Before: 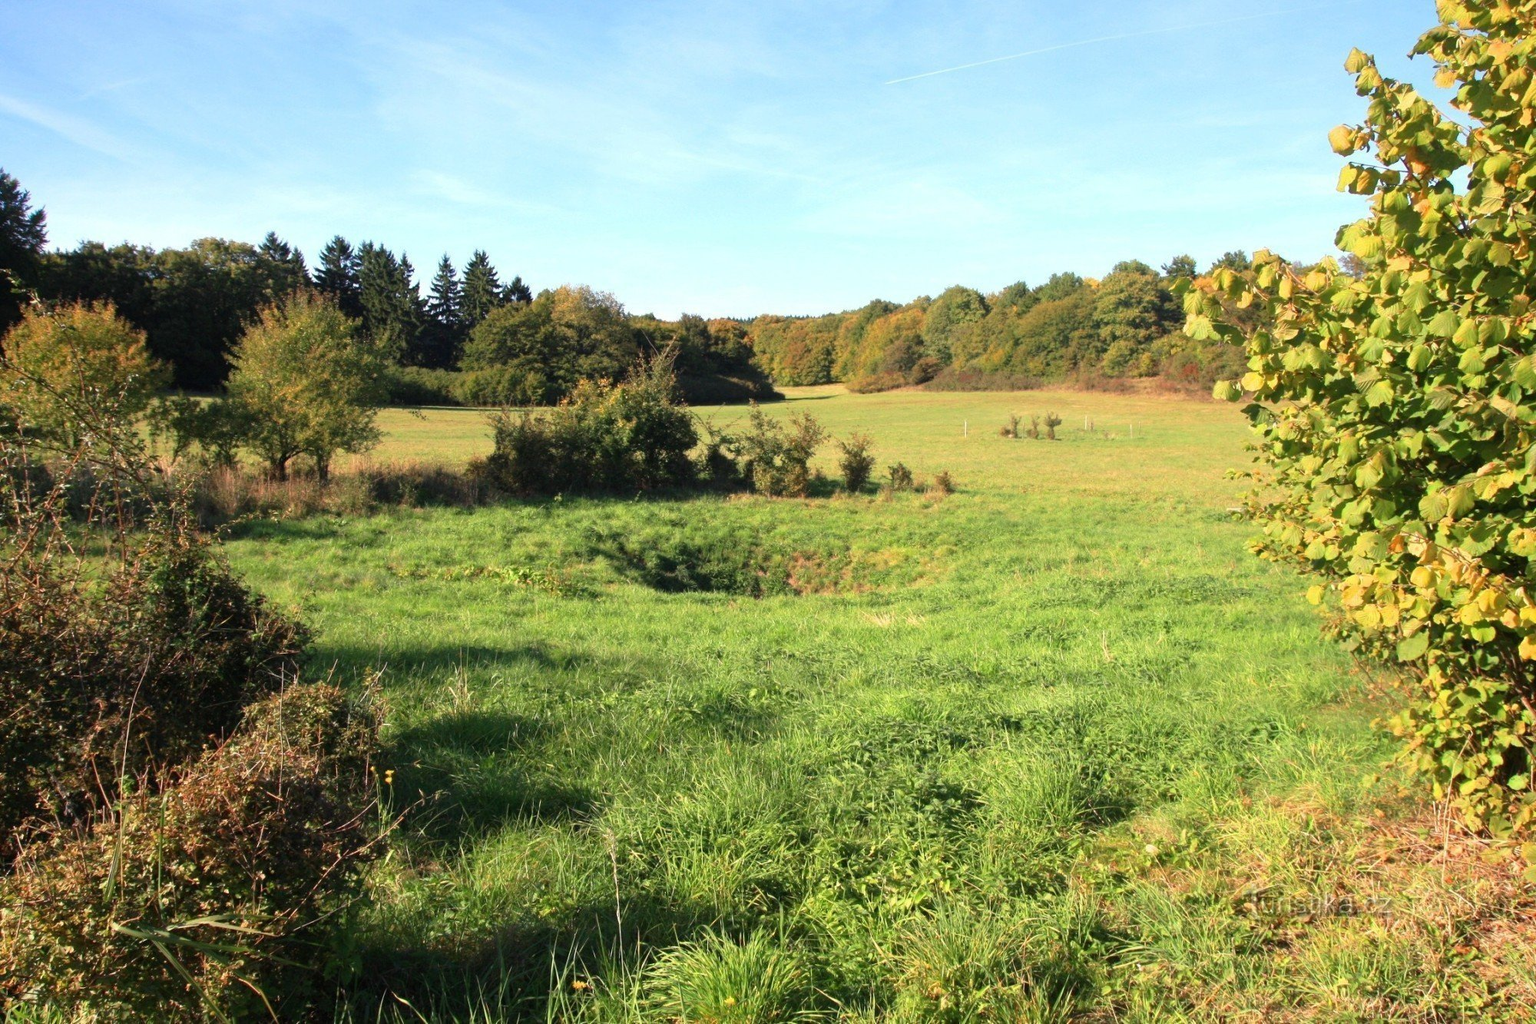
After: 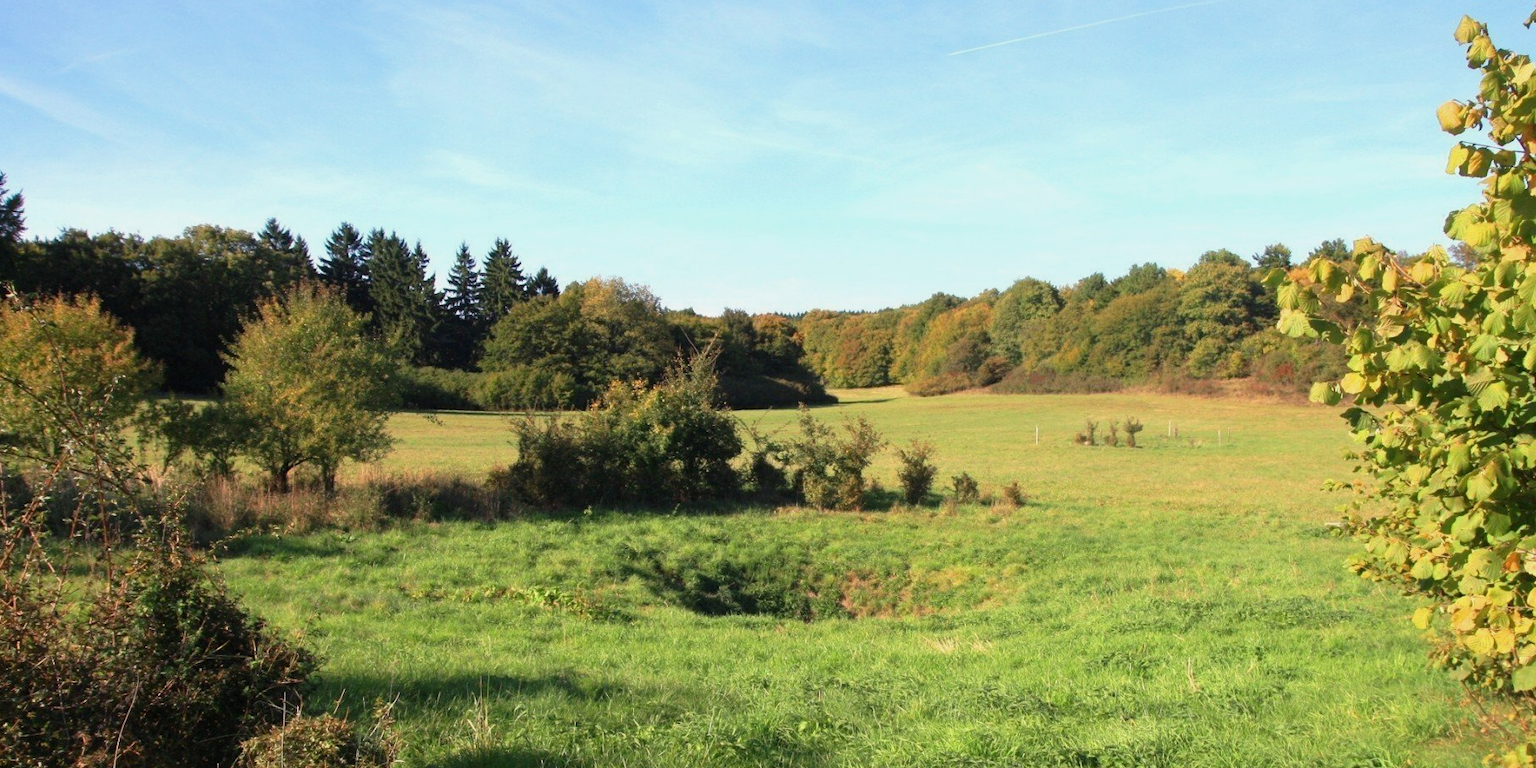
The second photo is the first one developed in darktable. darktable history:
exposure: exposure -0.157 EV, compensate exposure bias true, compensate highlight preservation false
crop: left 1.626%, top 3.374%, right 7.578%, bottom 28.461%
